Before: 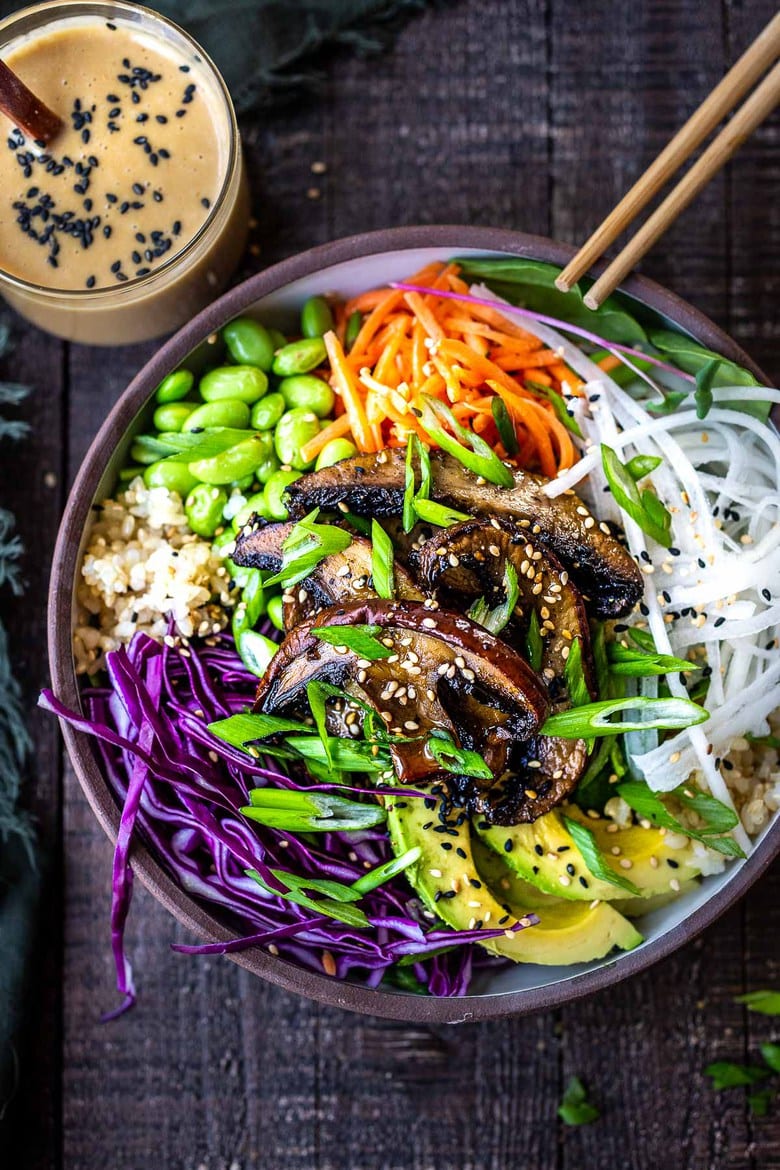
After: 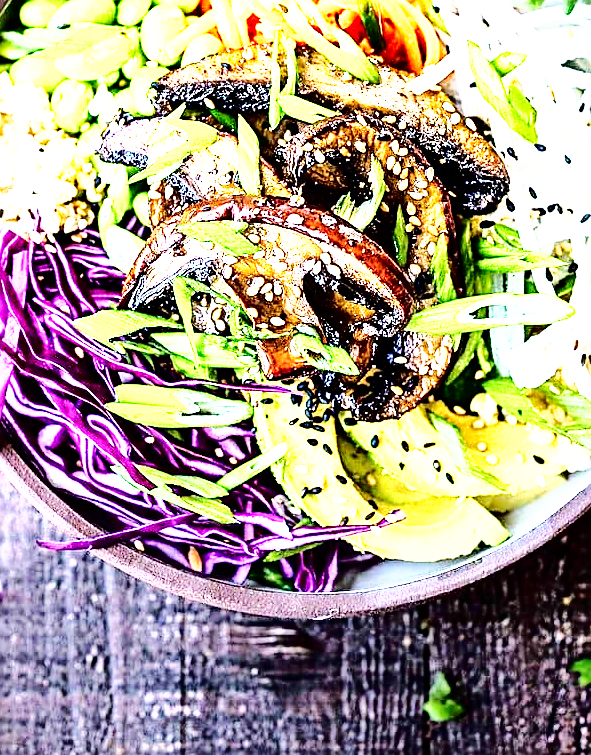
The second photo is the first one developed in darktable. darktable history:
crop and rotate: left 17.185%, top 34.603%, right 6.974%, bottom 0.827%
base curve: curves: ch0 [(0, 0) (0.018, 0.026) (0.143, 0.37) (0.33, 0.731) (0.458, 0.853) (0.735, 0.965) (0.905, 0.986) (1, 1)], preserve colors none
tone curve: curves: ch0 [(0, 0) (0.003, 0) (0.011, 0.001) (0.025, 0.001) (0.044, 0.003) (0.069, 0.009) (0.1, 0.018) (0.136, 0.032) (0.177, 0.074) (0.224, 0.13) (0.277, 0.218) (0.335, 0.321) (0.399, 0.425) (0.468, 0.523) (0.543, 0.617) (0.623, 0.708) (0.709, 0.789) (0.801, 0.873) (0.898, 0.967) (1, 1)], color space Lab, independent channels, preserve colors none
exposure: exposure 0.744 EV, compensate exposure bias true, compensate highlight preservation false
shadows and highlights: low approximation 0.01, soften with gaussian
sharpen: on, module defaults
tone equalizer: -8 EV -0.741 EV, -7 EV -0.711 EV, -6 EV -0.596 EV, -5 EV -0.418 EV, -3 EV 0.379 EV, -2 EV 0.6 EV, -1 EV 0.686 EV, +0 EV 0.753 EV
